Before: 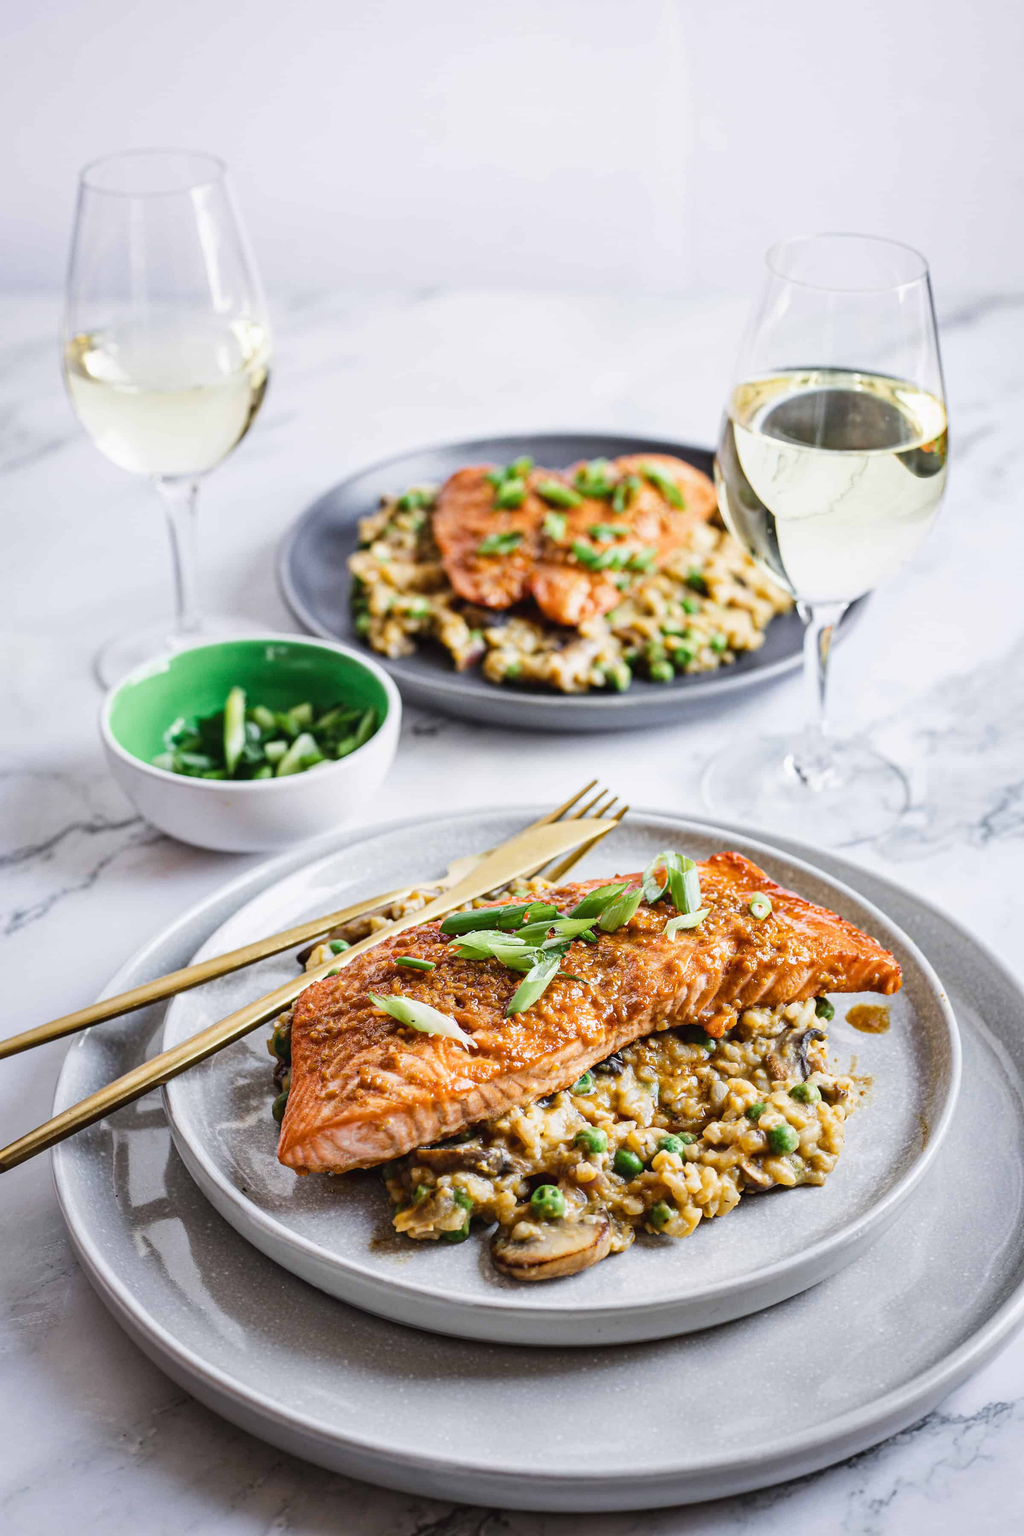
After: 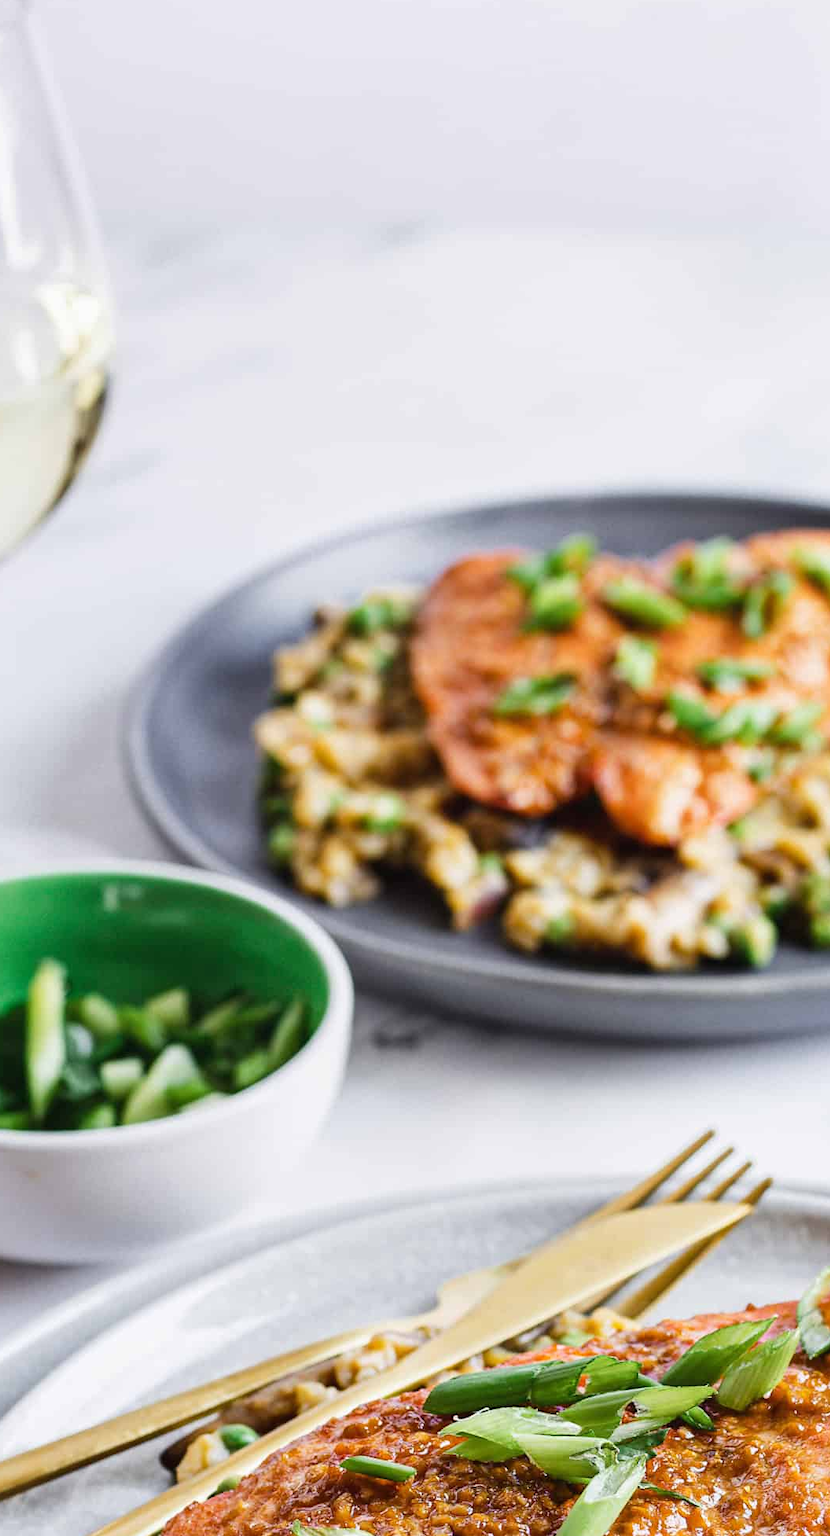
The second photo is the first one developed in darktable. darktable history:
crop: left 20.511%, top 10.857%, right 35.459%, bottom 34.842%
